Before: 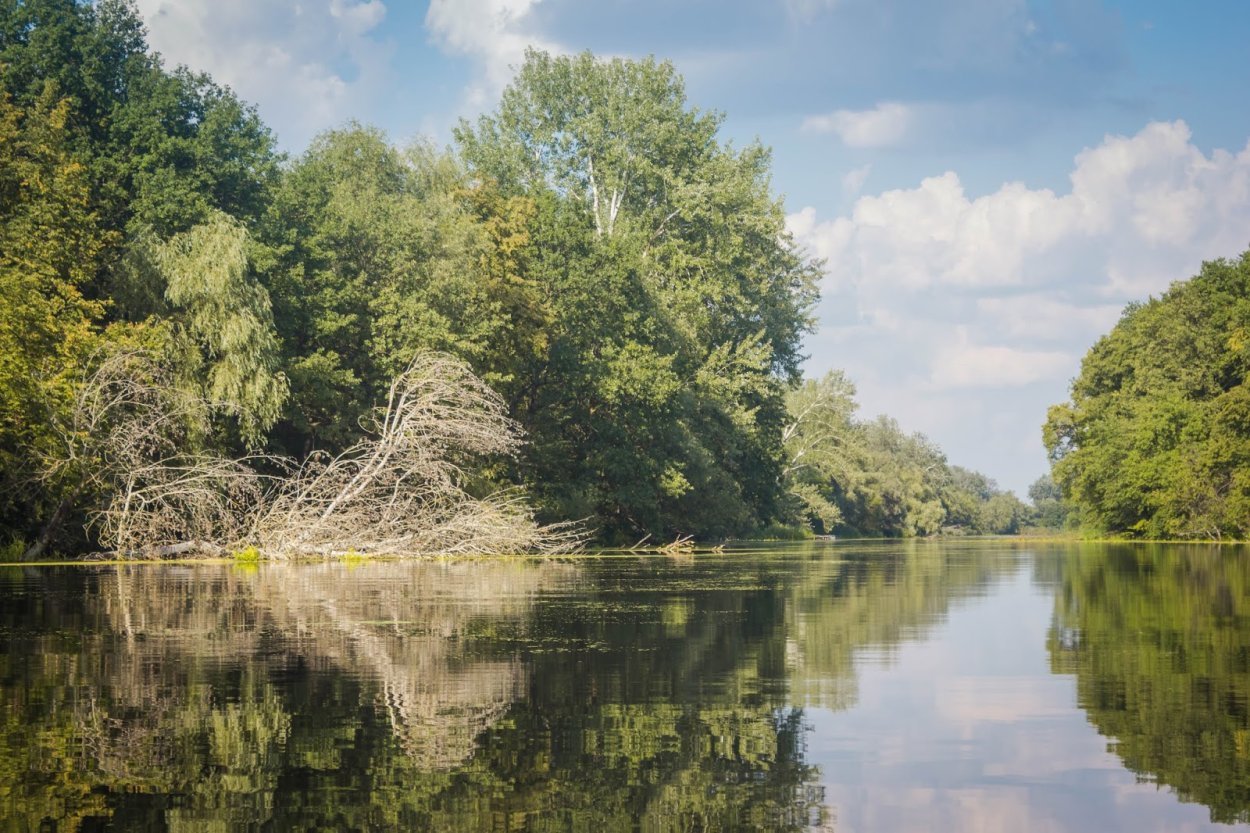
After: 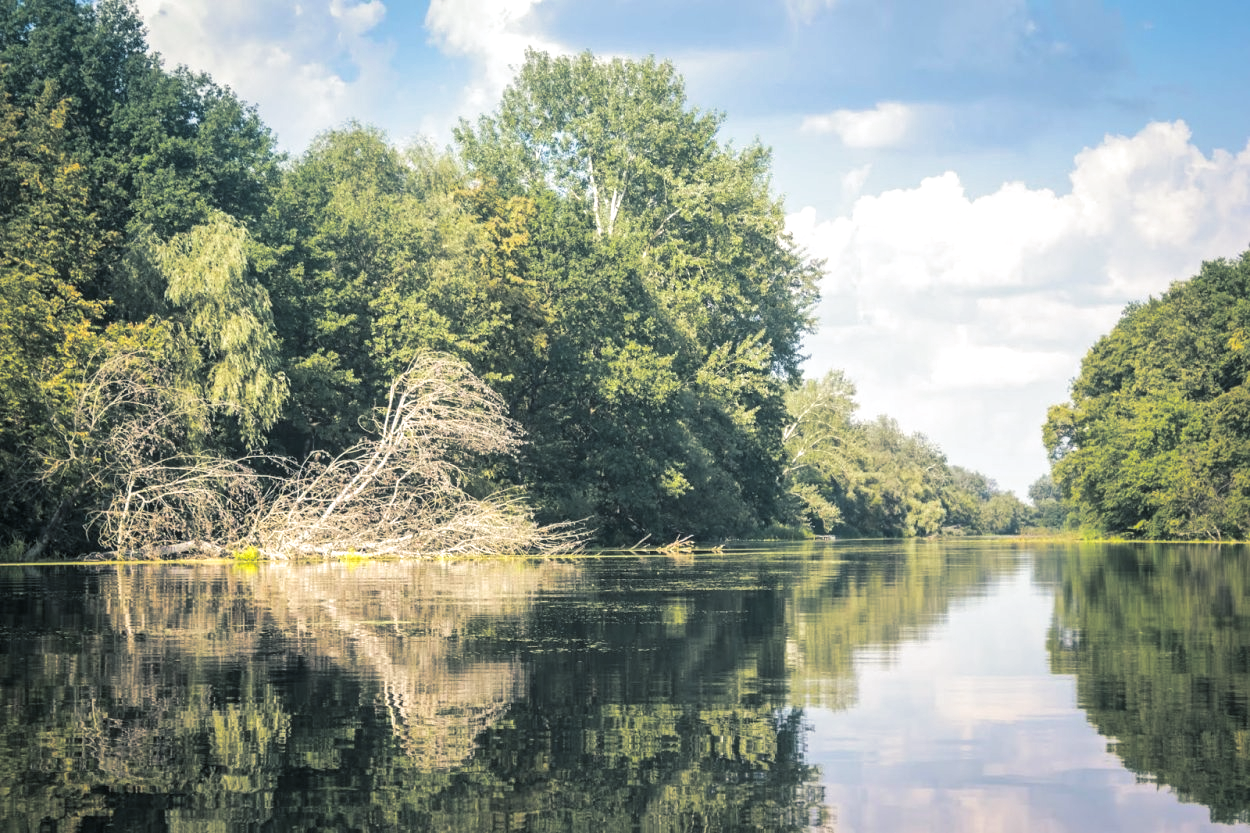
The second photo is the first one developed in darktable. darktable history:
local contrast: mode bilateral grid, contrast 20, coarseness 50, detail 120%, midtone range 0.2
exposure: black level correction 0, exposure 0.5 EV, compensate exposure bias true, compensate highlight preservation false
split-toning: shadows › hue 205.2°, shadows › saturation 0.29, highlights › hue 50.4°, highlights › saturation 0.38, balance -49.9
